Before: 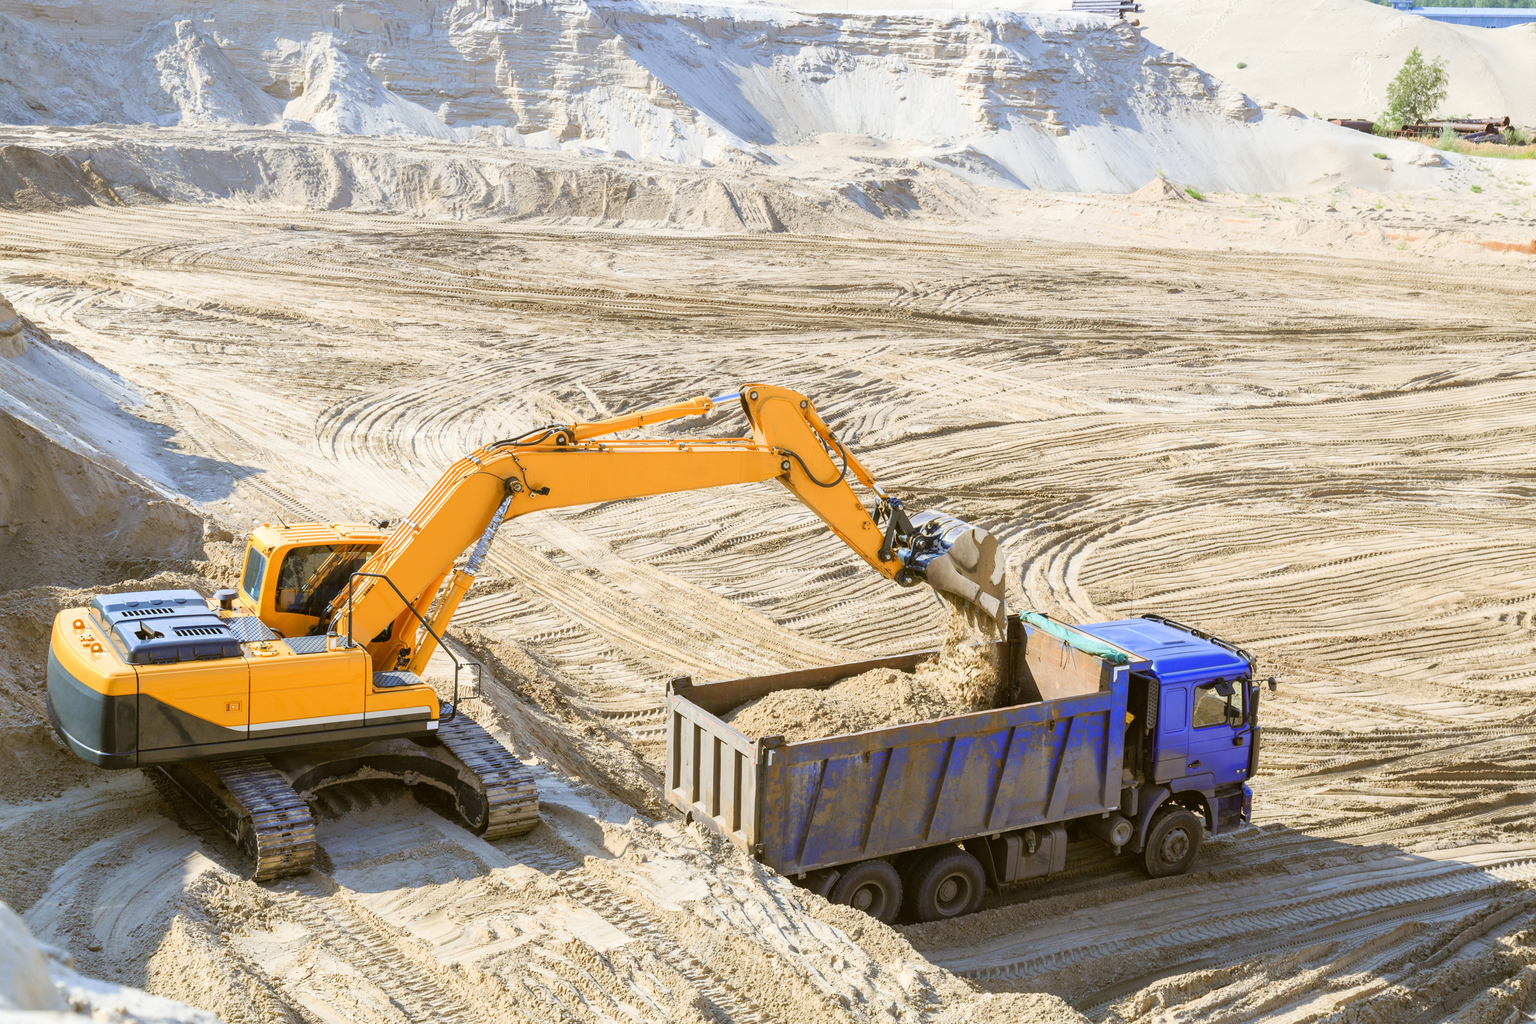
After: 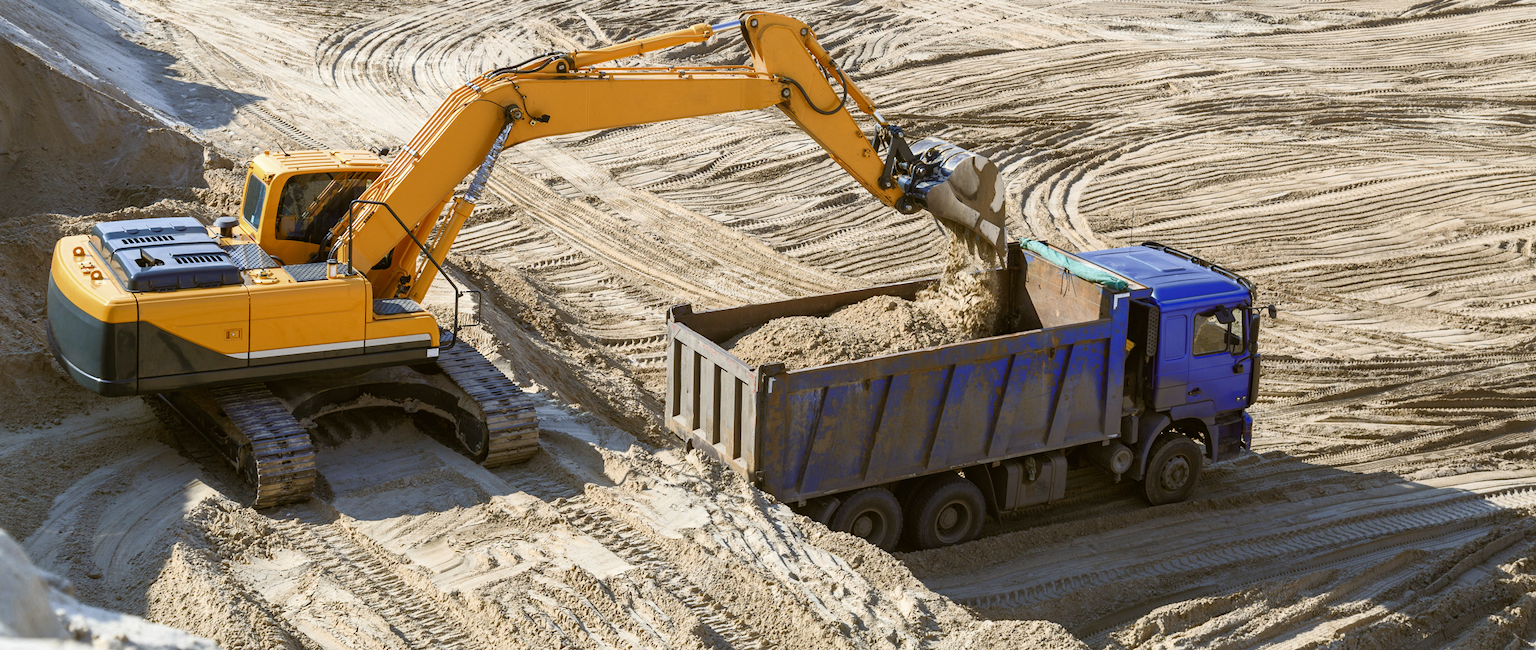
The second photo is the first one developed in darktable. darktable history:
crop and rotate: top 36.435%
rgb curve: curves: ch0 [(0, 0) (0.415, 0.237) (1, 1)]
